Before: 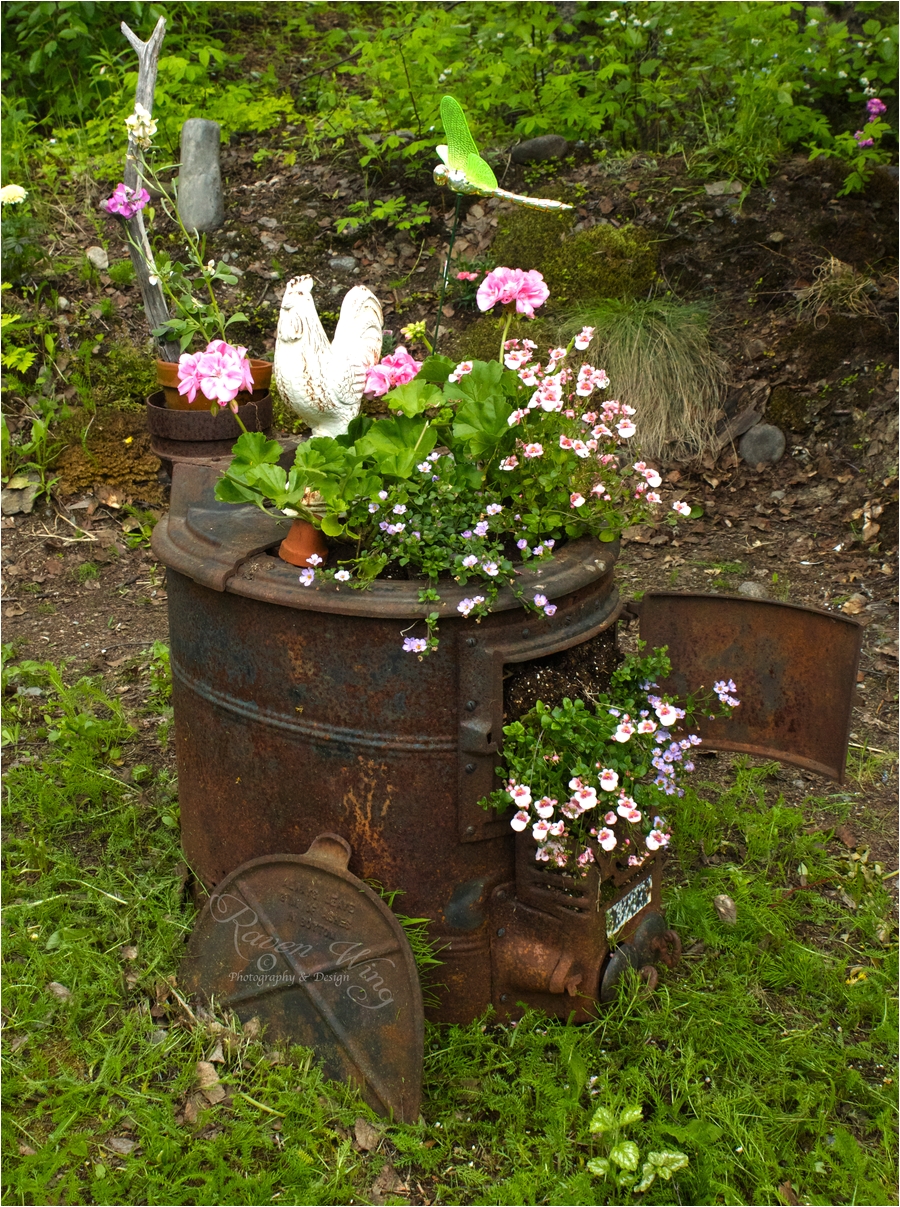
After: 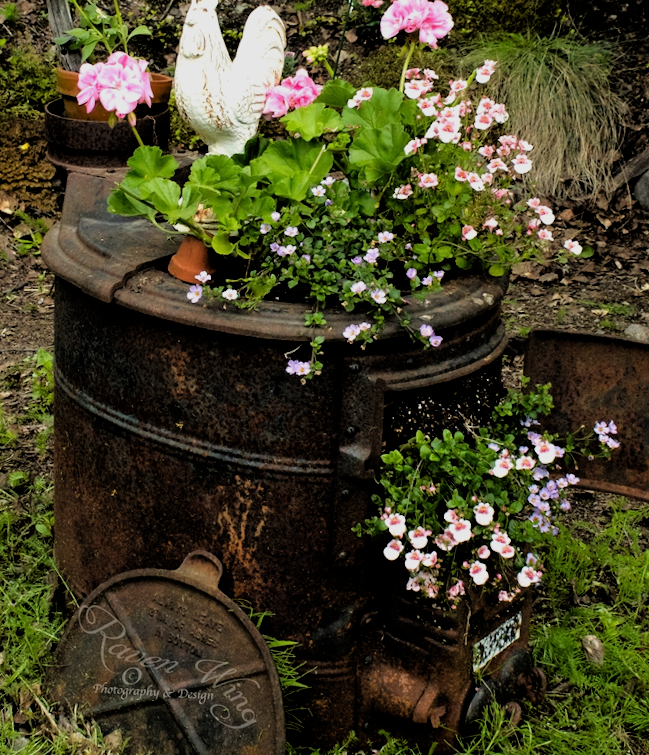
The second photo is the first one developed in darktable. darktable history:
crop and rotate: angle -3.37°, left 9.79%, top 20.73%, right 12.42%, bottom 11.82%
filmic rgb: black relative exposure -3.31 EV, white relative exposure 3.45 EV, hardness 2.36, contrast 1.103
